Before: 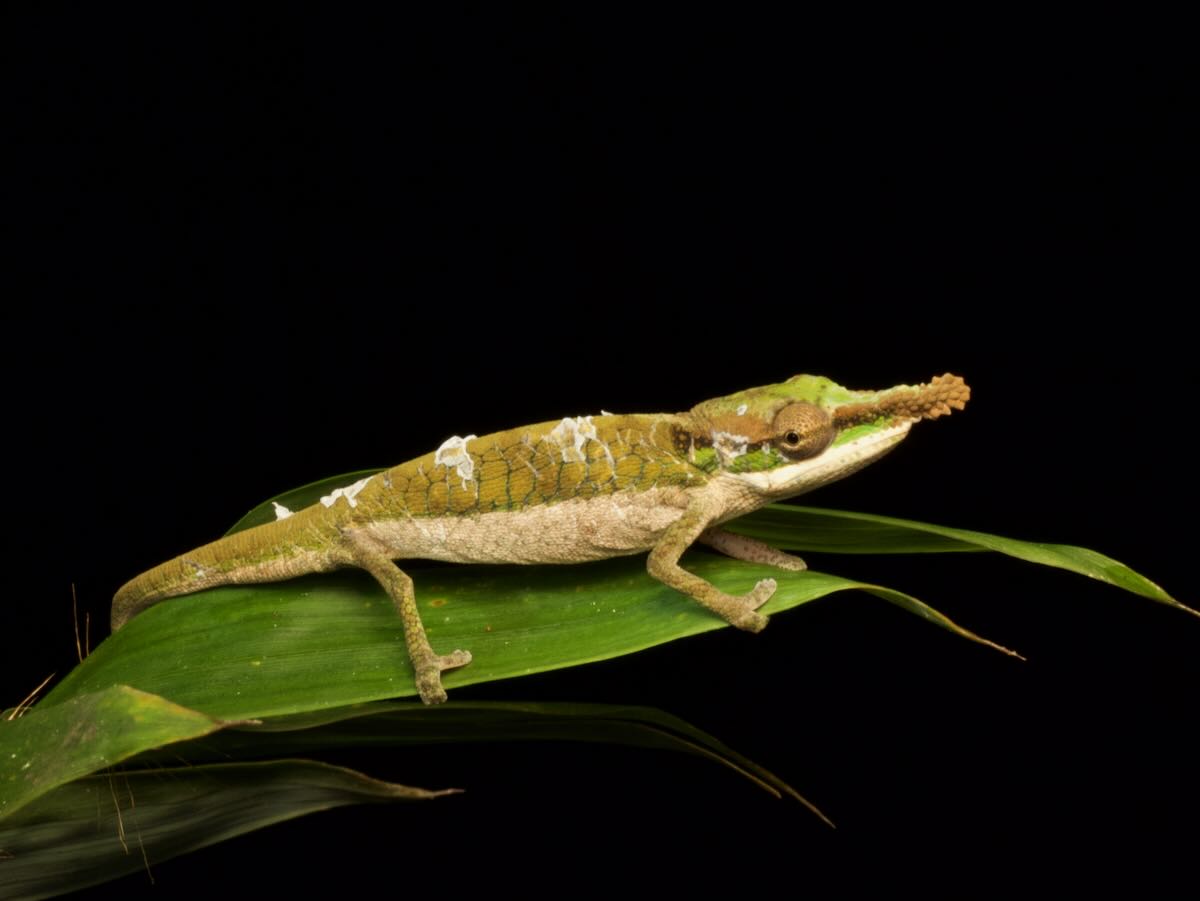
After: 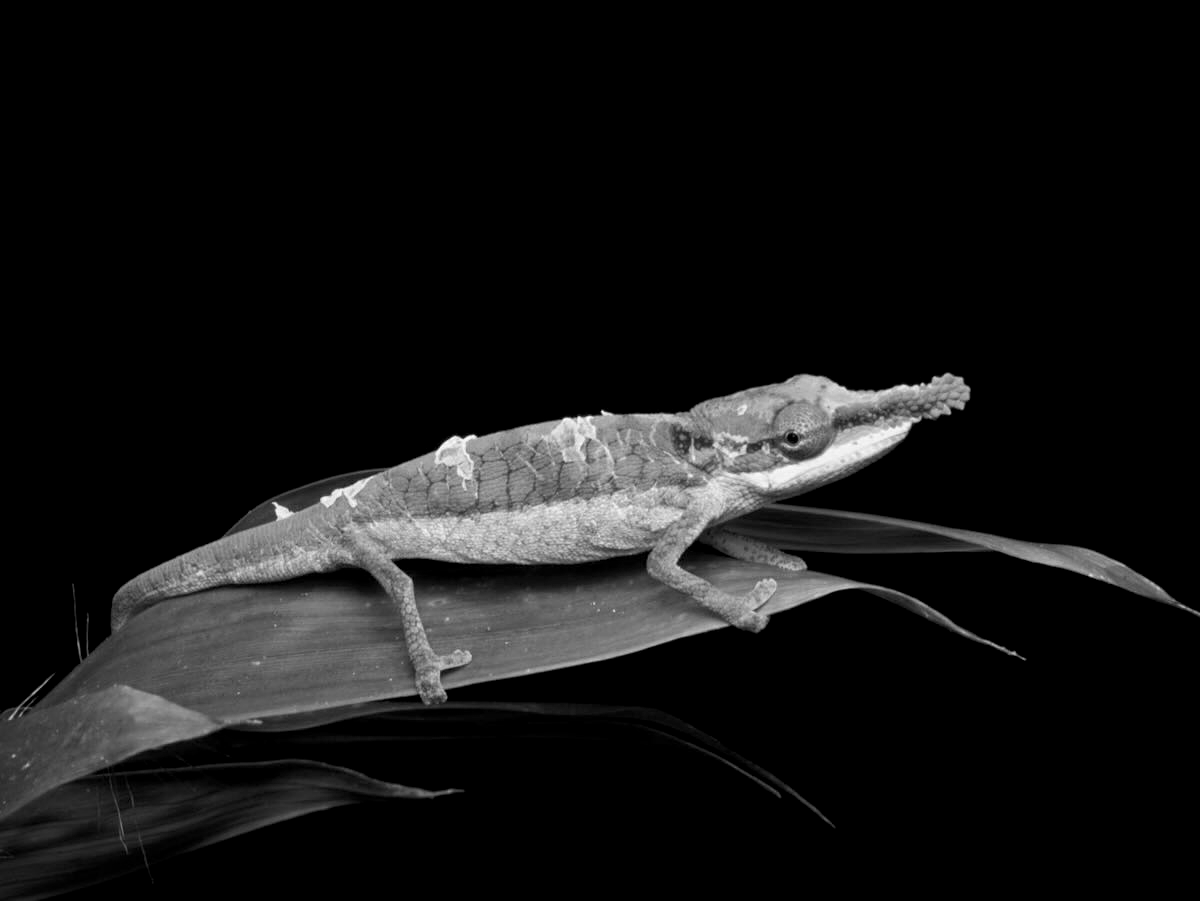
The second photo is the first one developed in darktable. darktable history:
vignetting: fall-off start 87%, automatic ratio true
monochrome: on, module defaults
sharpen: amount 0.2
